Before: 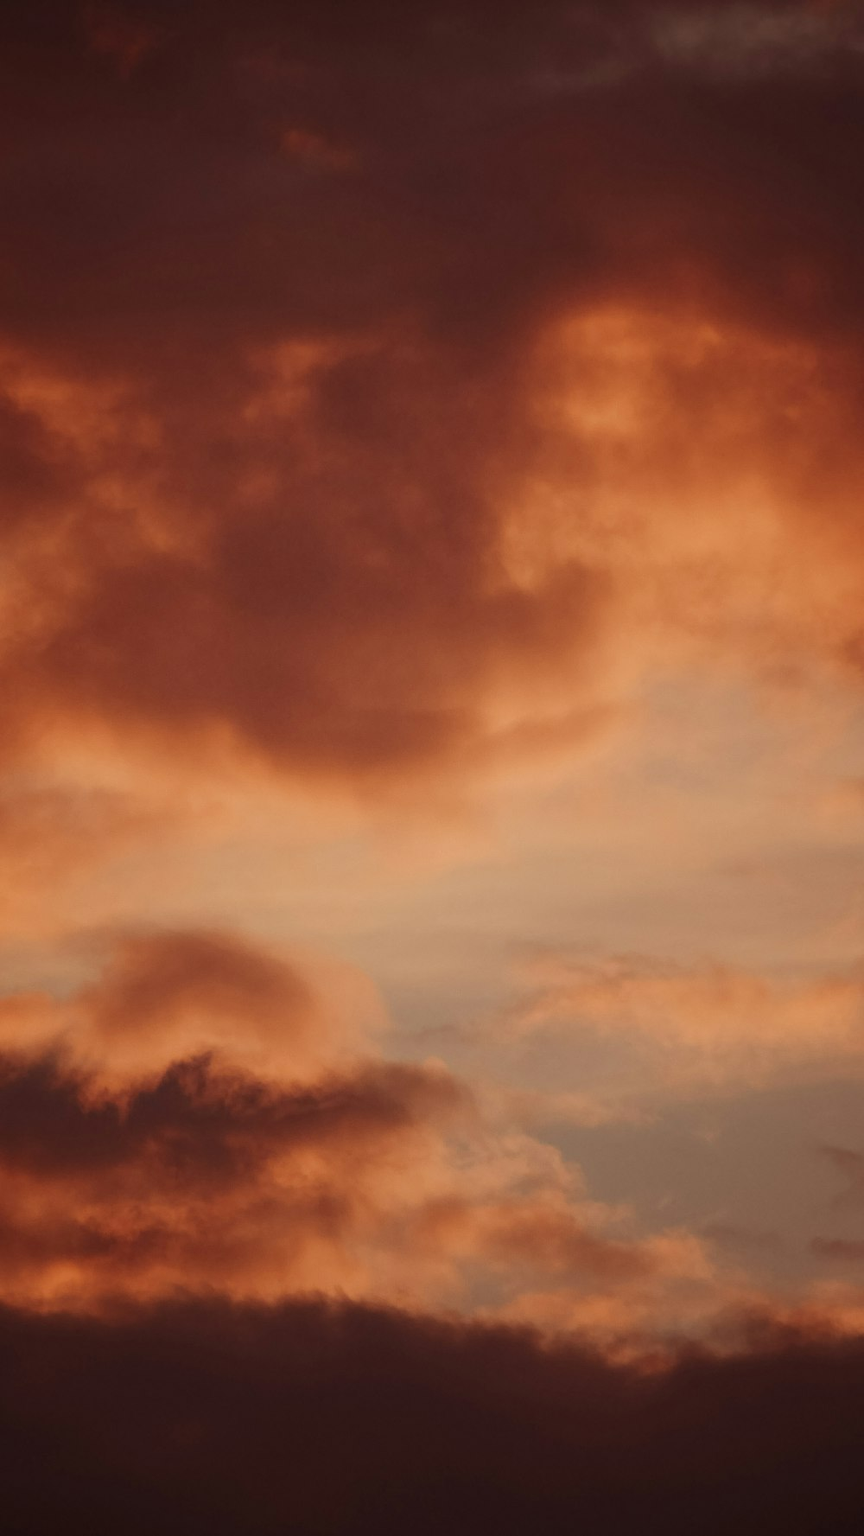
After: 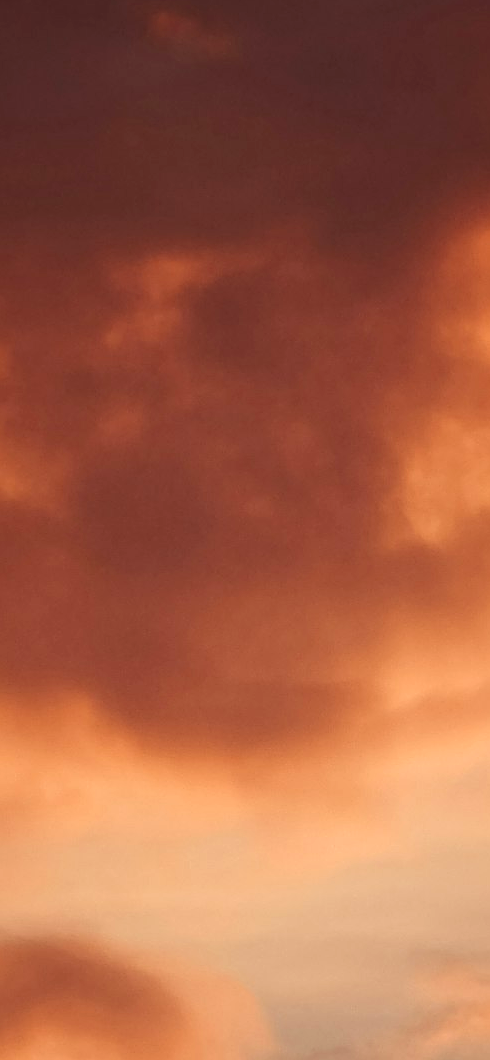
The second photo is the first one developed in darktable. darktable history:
crop: left 17.794%, top 7.838%, right 33.108%, bottom 32.49%
exposure: black level correction 0, exposure 0.499 EV, compensate highlight preservation false
sharpen: on, module defaults
